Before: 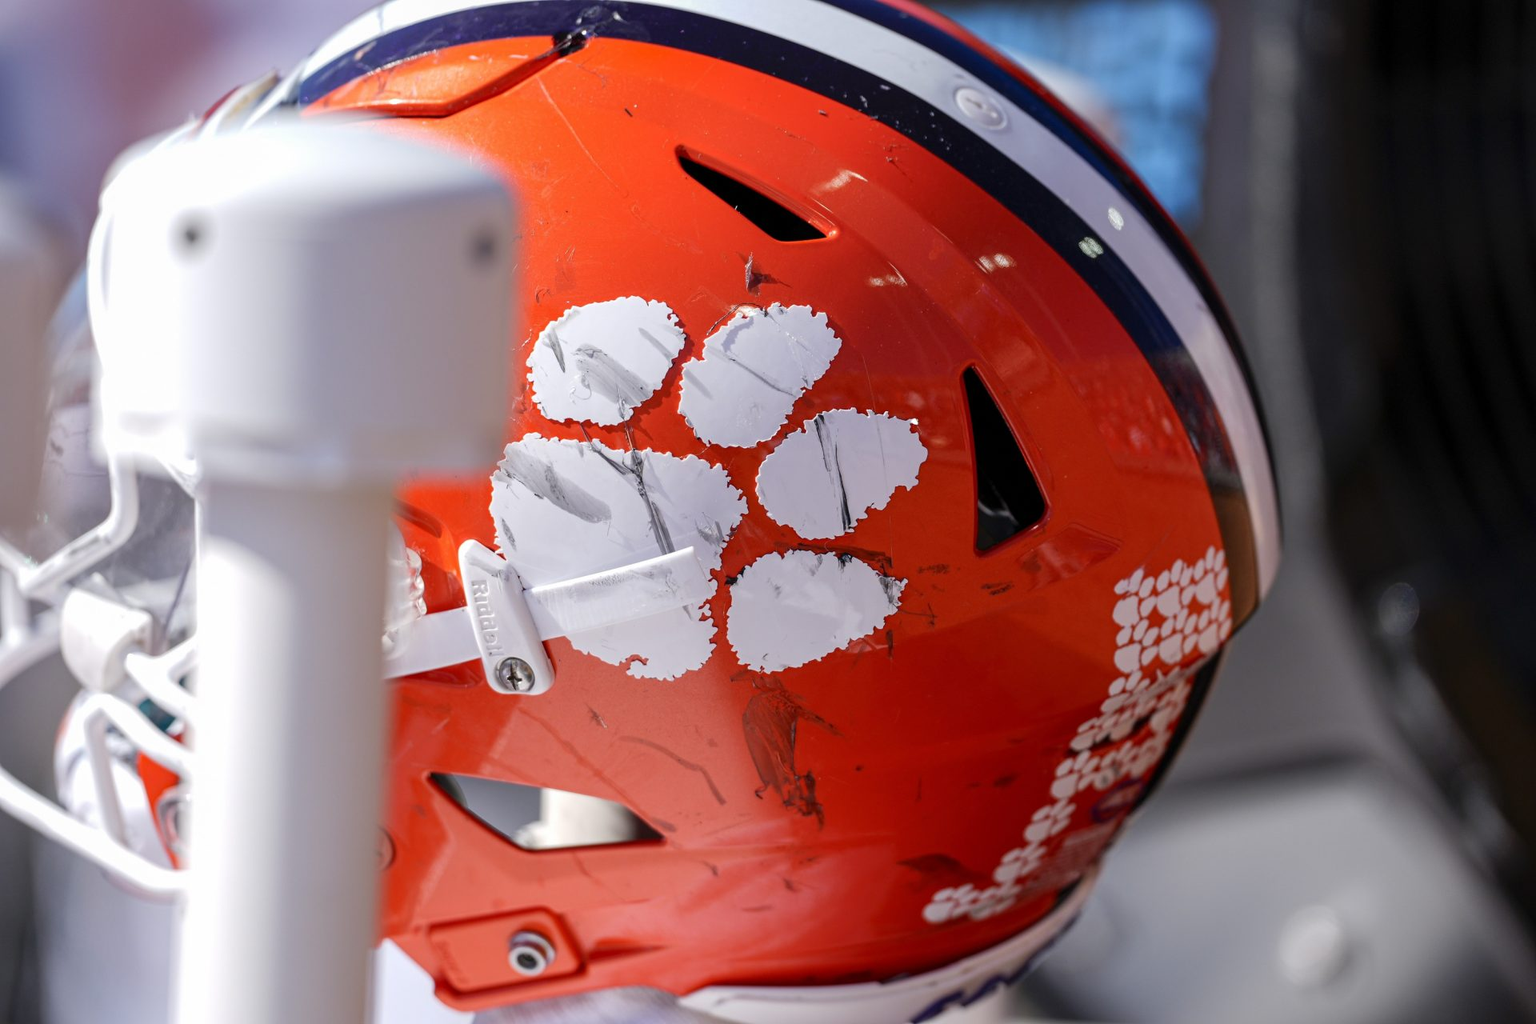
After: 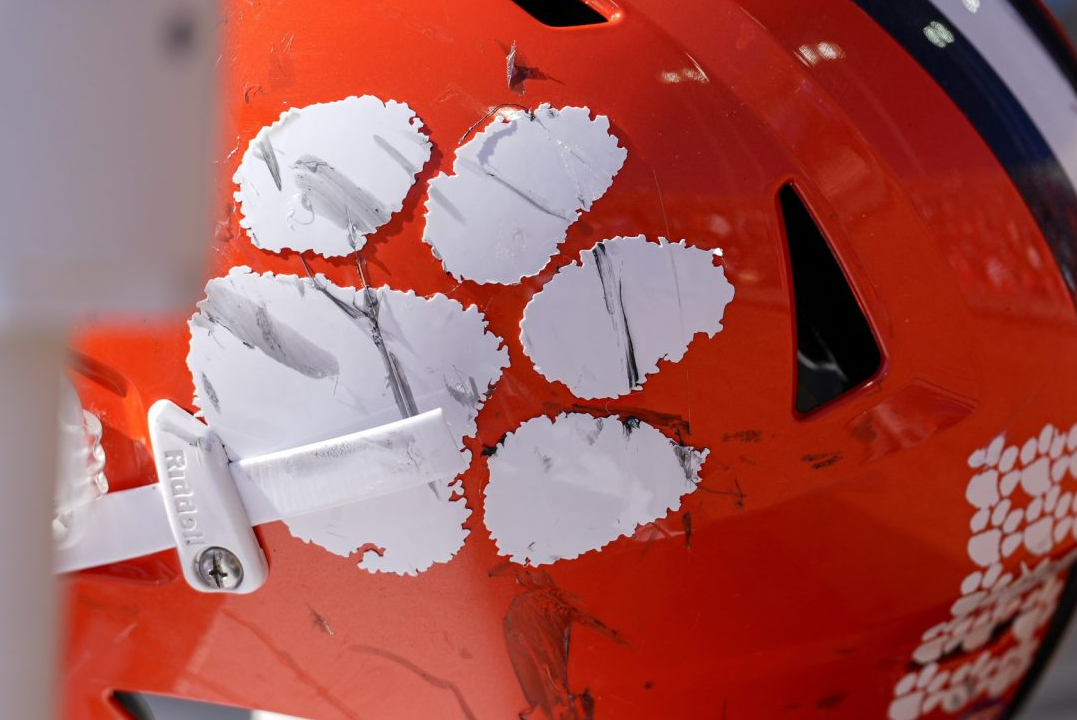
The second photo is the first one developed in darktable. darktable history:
crop and rotate: left 22.159%, top 21.557%, right 21.741%, bottom 22.117%
